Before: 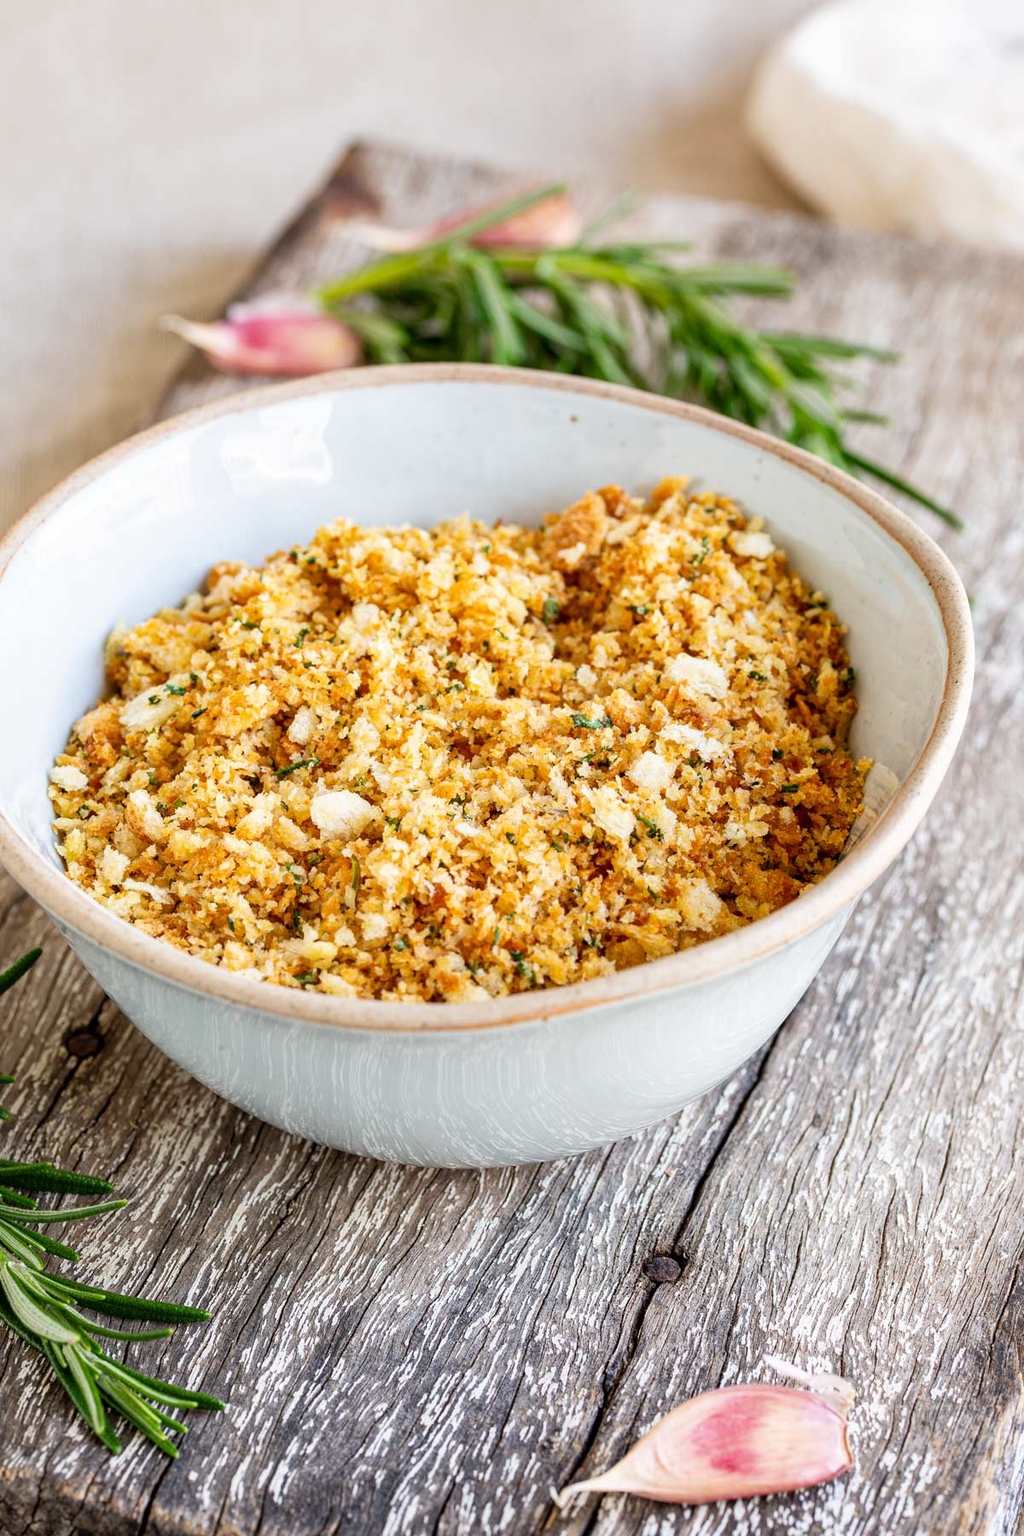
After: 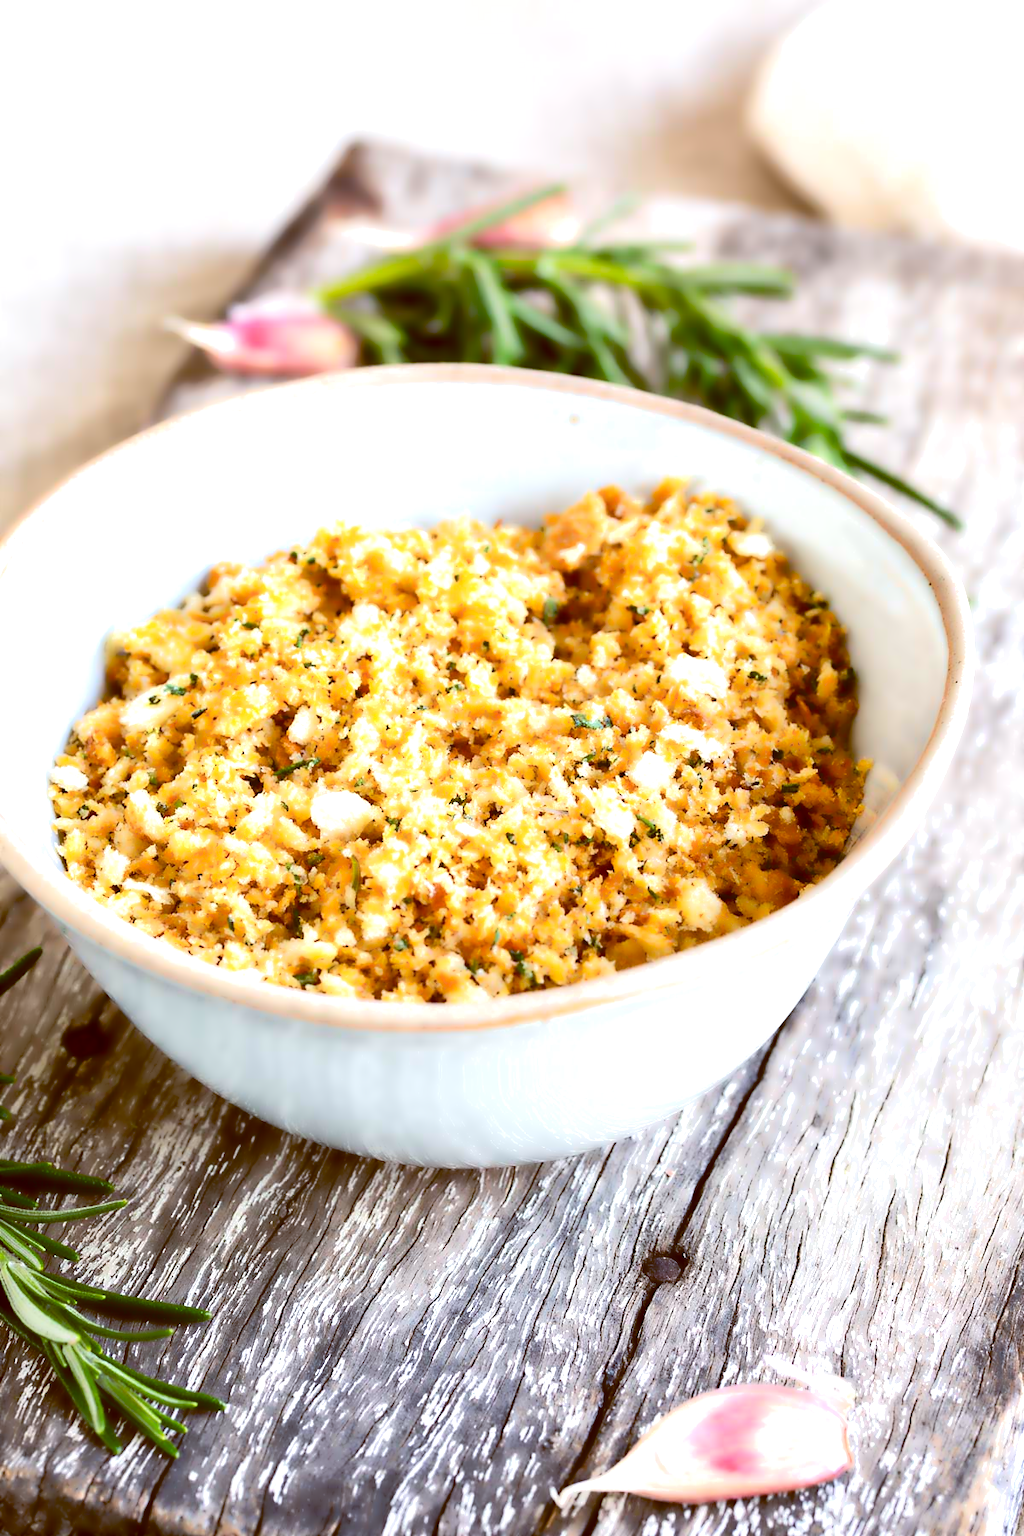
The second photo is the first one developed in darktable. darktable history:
color balance: lift [1, 1.015, 1.004, 0.985], gamma [1, 0.958, 0.971, 1.042], gain [1, 0.956, 0.977, 1.044]
tone equalizer: -8 EV -0.75 EV, -7 EV -0.7 EV, -6 EV -0.6 EV, -5 EV -0.4 EV, -3 EV 0.4 EV, -2 EV 0.6 EV, -1 EV 0.7 EV, +0 EV 0.75 EV, edges refinement/feathering 500, mask exposure compensation -1.57 EV, preserve details no
lowpass: radius 4, soften with bilateral filter, unbound 0
